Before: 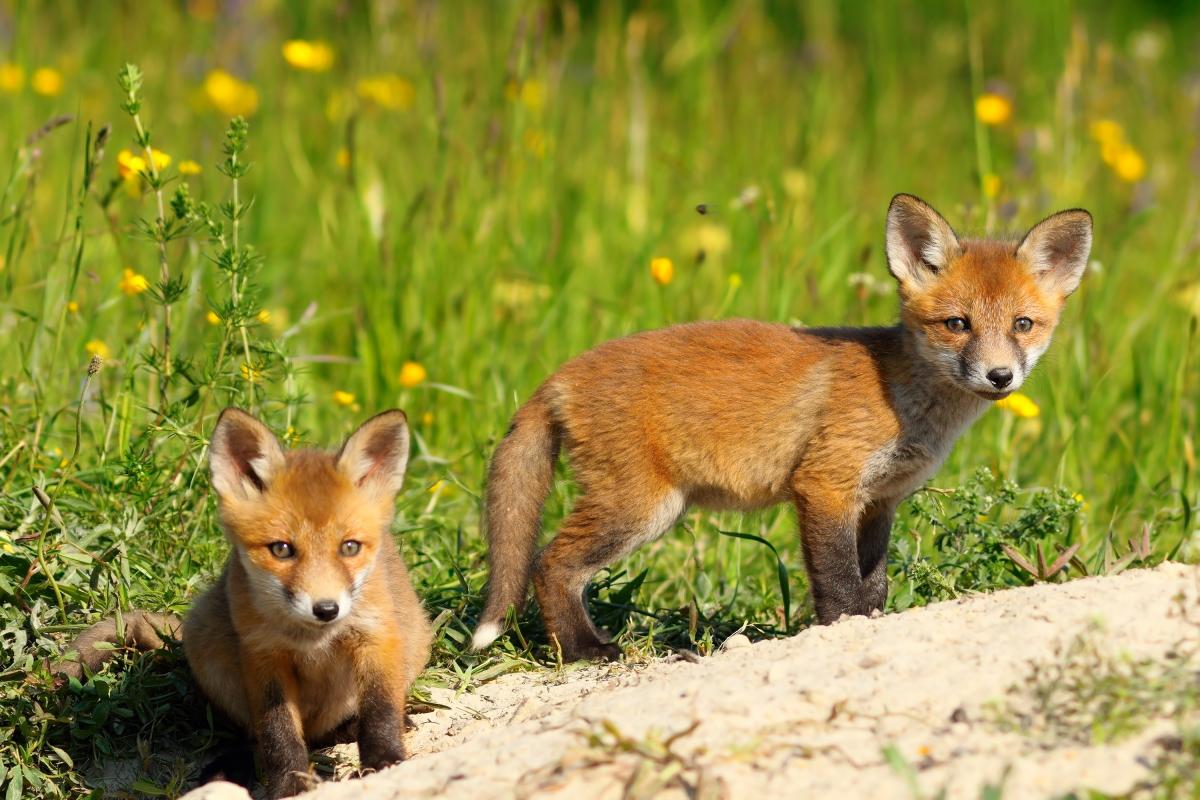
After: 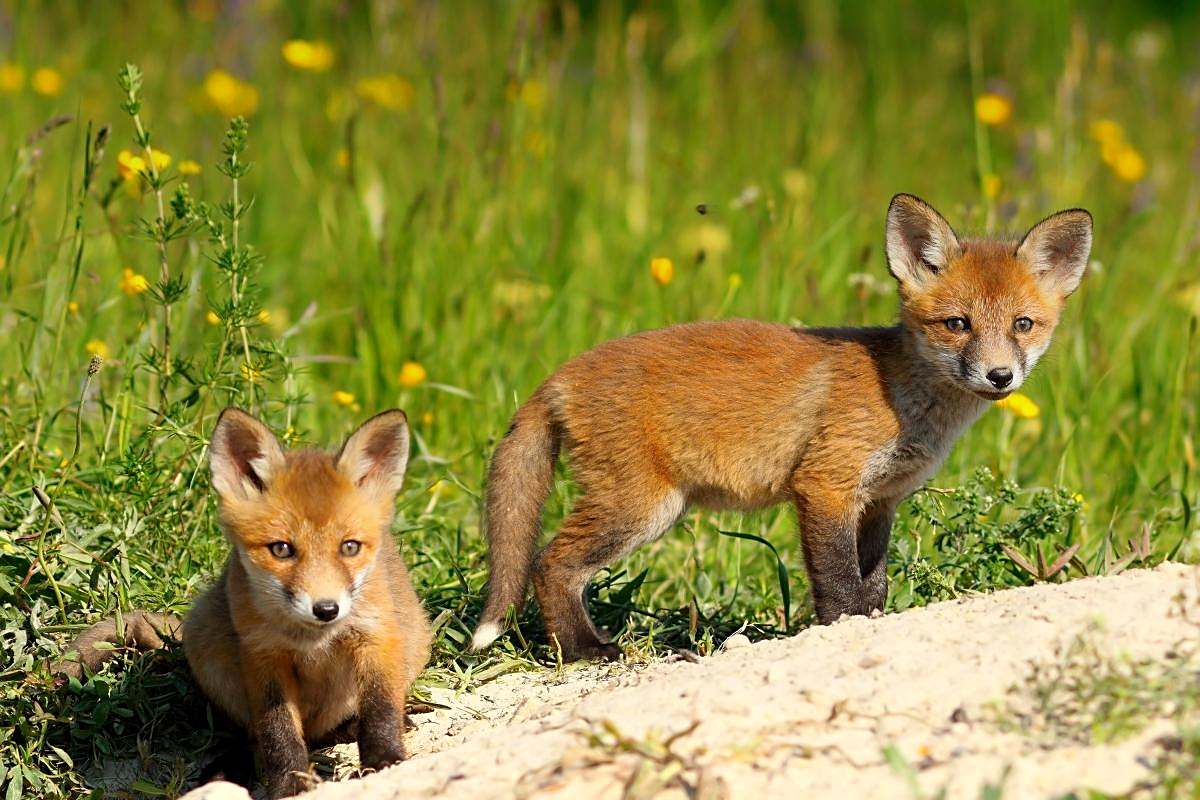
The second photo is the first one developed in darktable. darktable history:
graduated density: on, module defaults
sharpen: on, module defaults
exposure: black level correction 0.001, exposure 0.14 EV, compensate highlight preservation false
